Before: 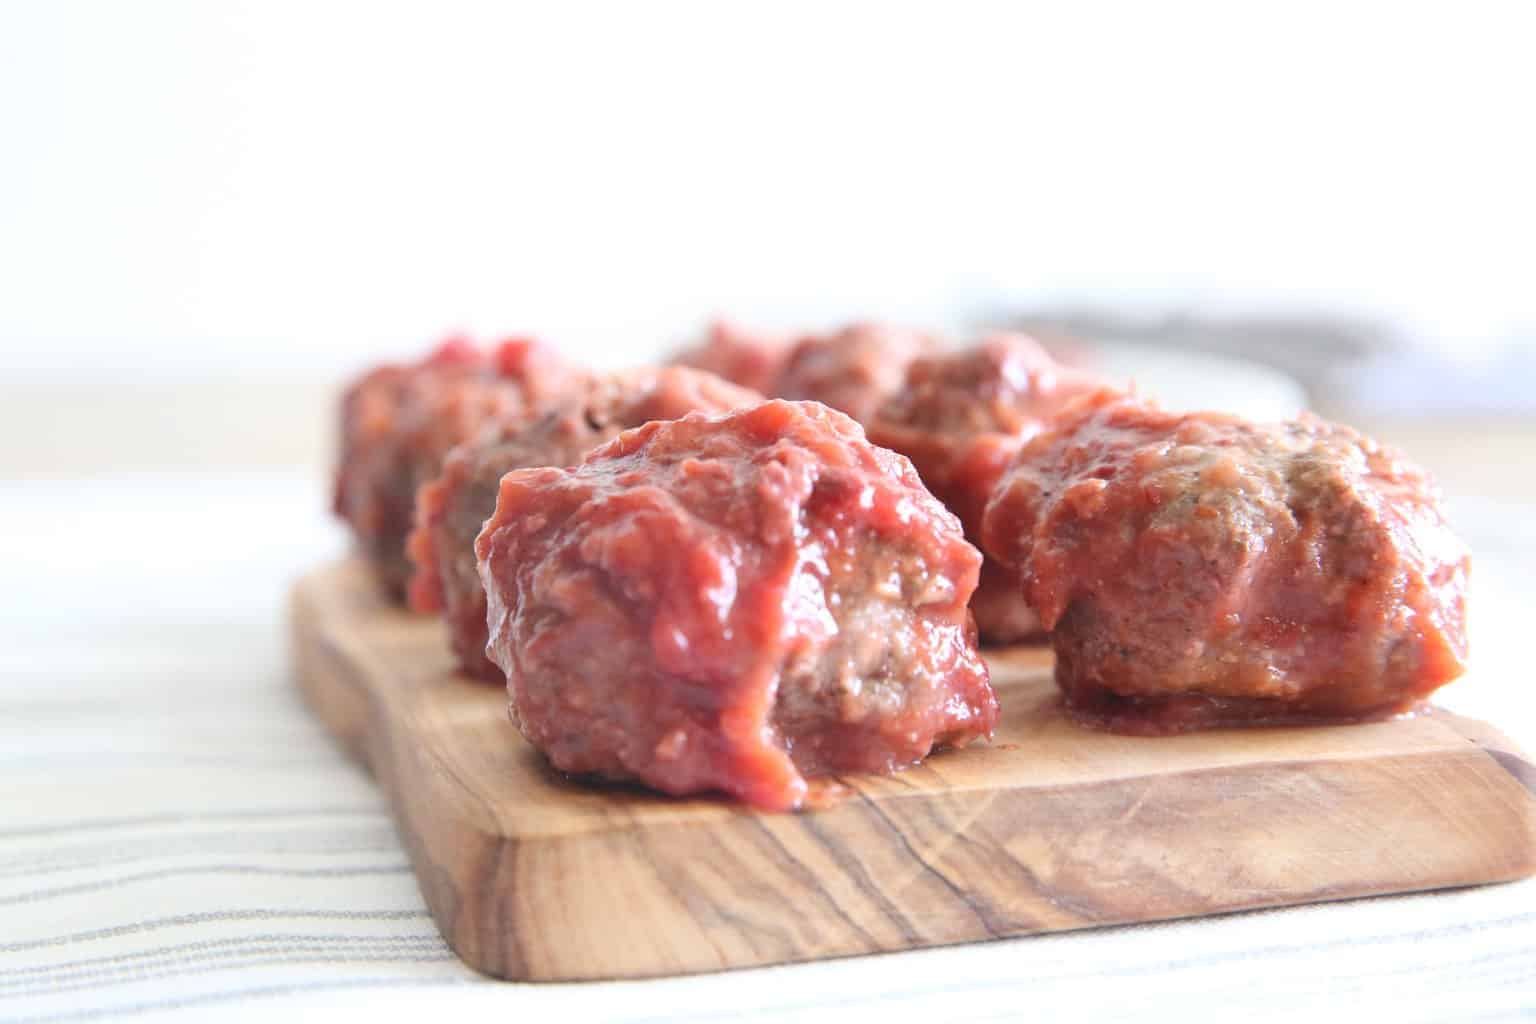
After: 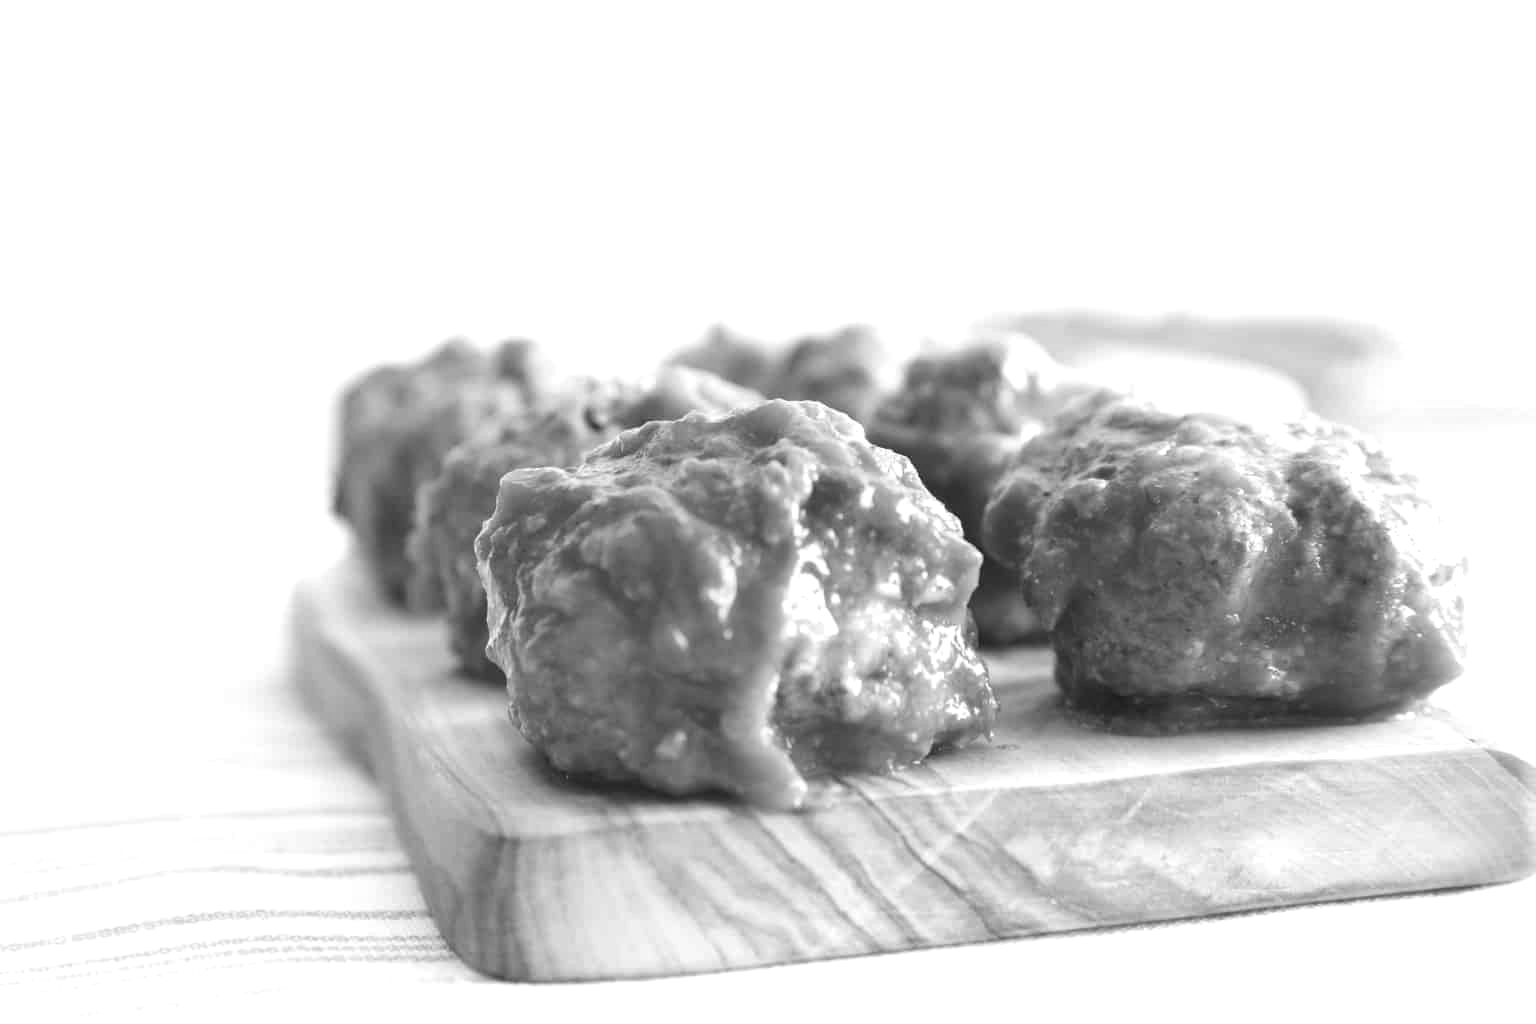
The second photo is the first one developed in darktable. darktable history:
monochrome: a 16.06, b 15.48, size 1
color balance rgb: linear chroma grading › shadows 10%, linear chroma grading › highlights 10%, linear chroma grading › global chroma 15%, linear chroma grading › mid-tones 15%, perceptual saturation grading › global saturation 40%, perceptual saturation grading › highlights -25%, perceptual saturation grading › mid-tones 35%, perceptual saturation grading › shadows 35%, perceptual brilliance grading › global brilliance 11.29%, global vibrance 11.29%
